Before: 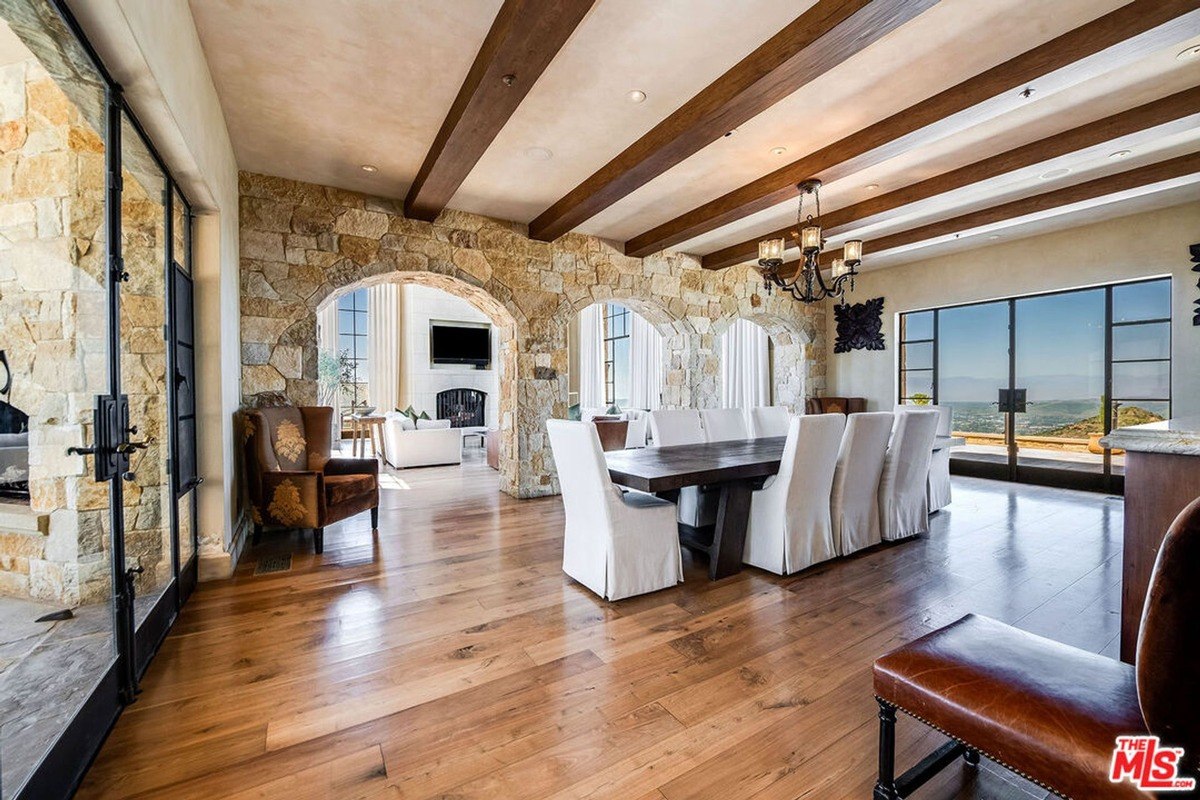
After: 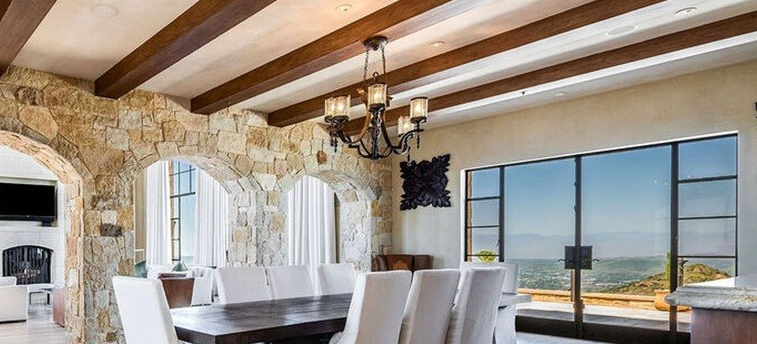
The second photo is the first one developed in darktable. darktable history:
crop: left 36.213%, top 17.998%, right 0.657%, bottom 38.905%
